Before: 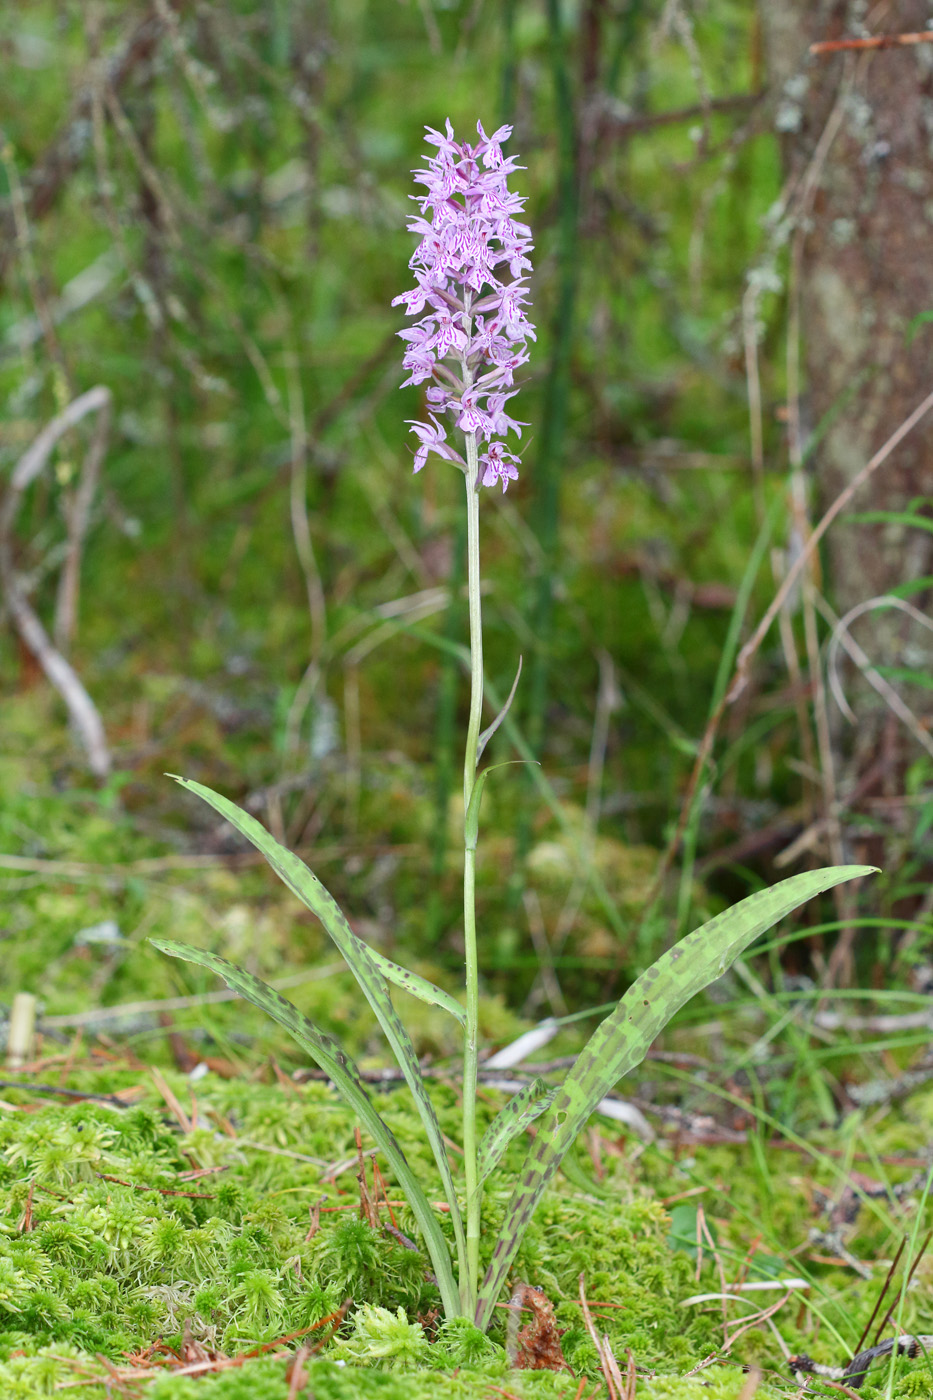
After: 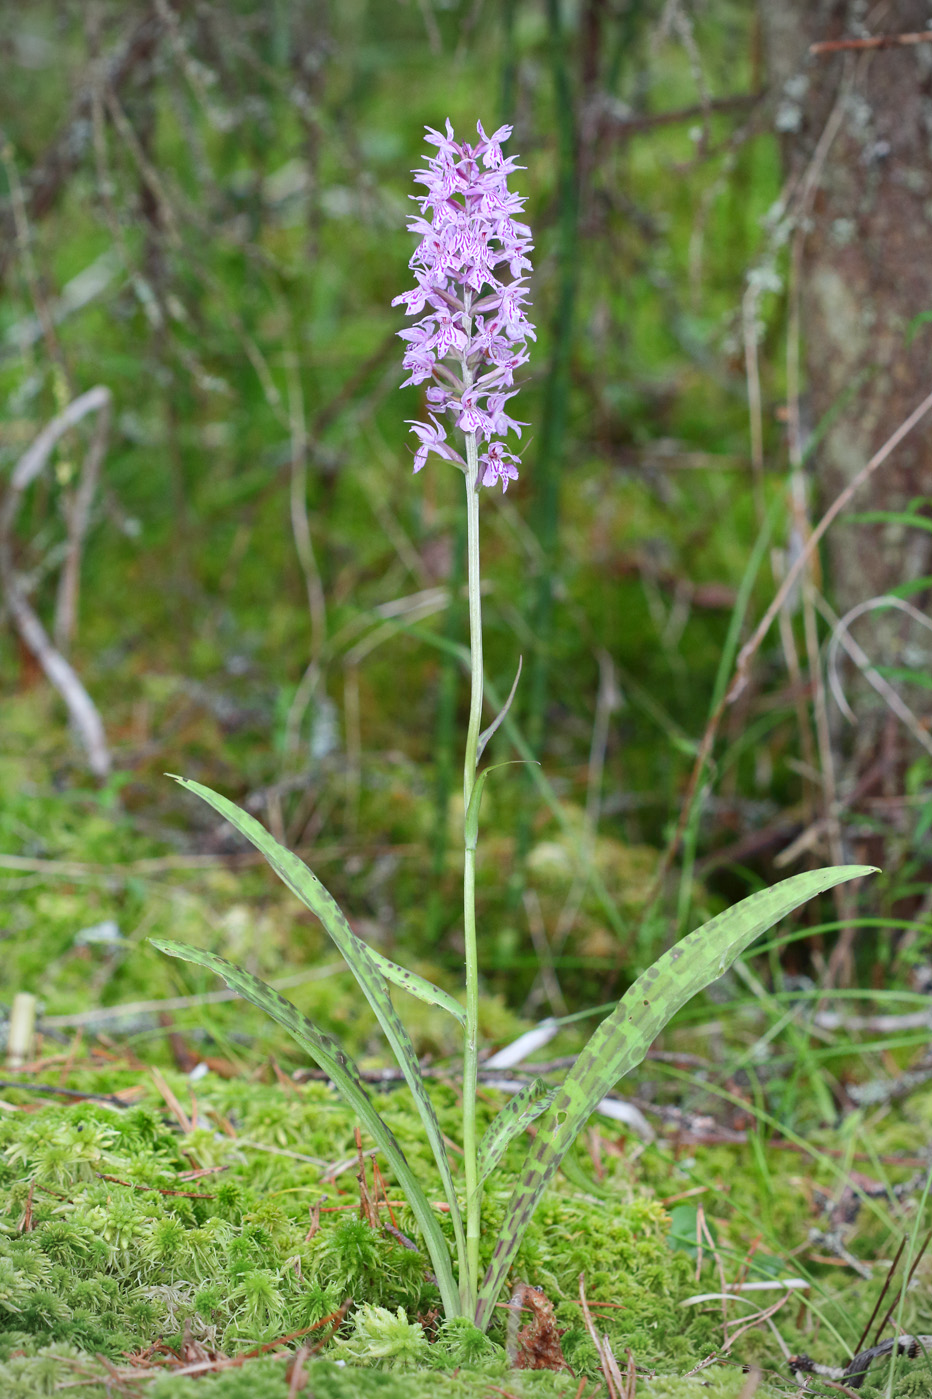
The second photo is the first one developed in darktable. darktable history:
vignetting: on, module defaults
white balance: red 0.983, blue 1.036
